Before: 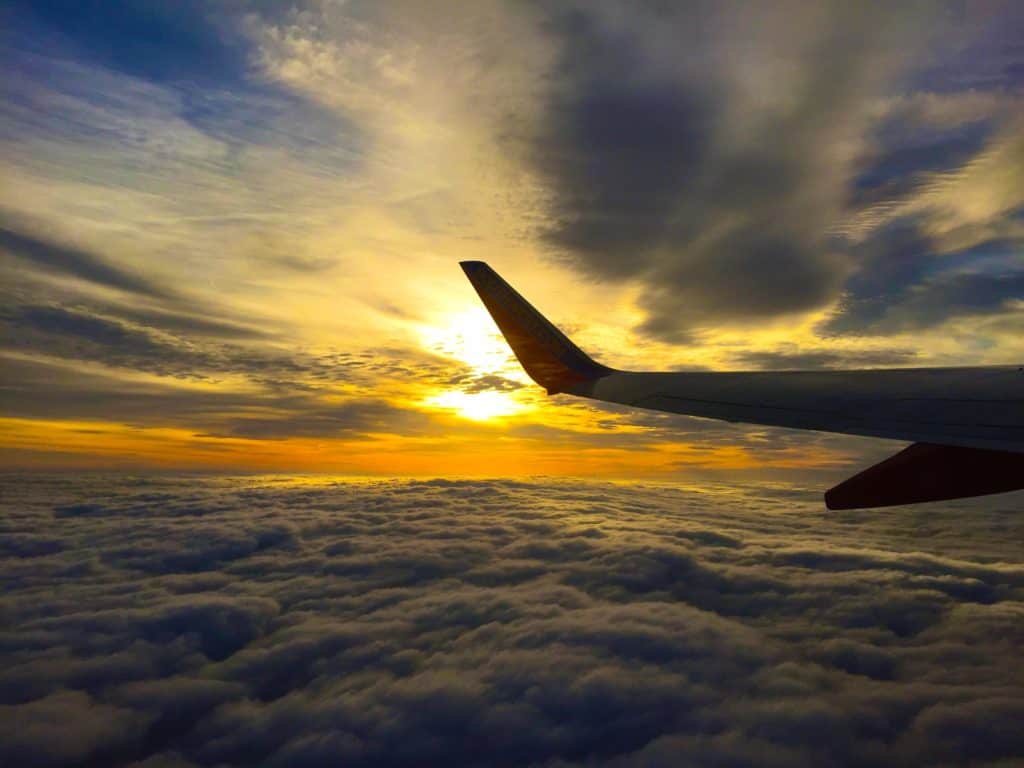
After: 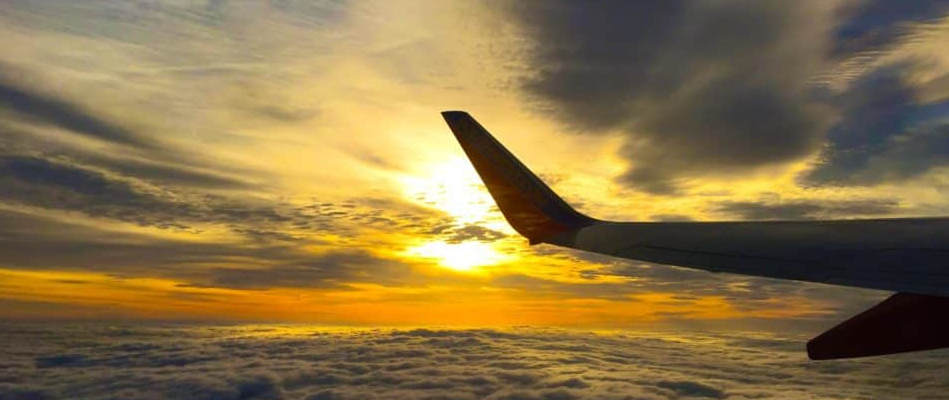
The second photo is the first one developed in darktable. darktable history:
crop: left 1.842%, top 19.599%, right 5.457%, bottom 28.308%
